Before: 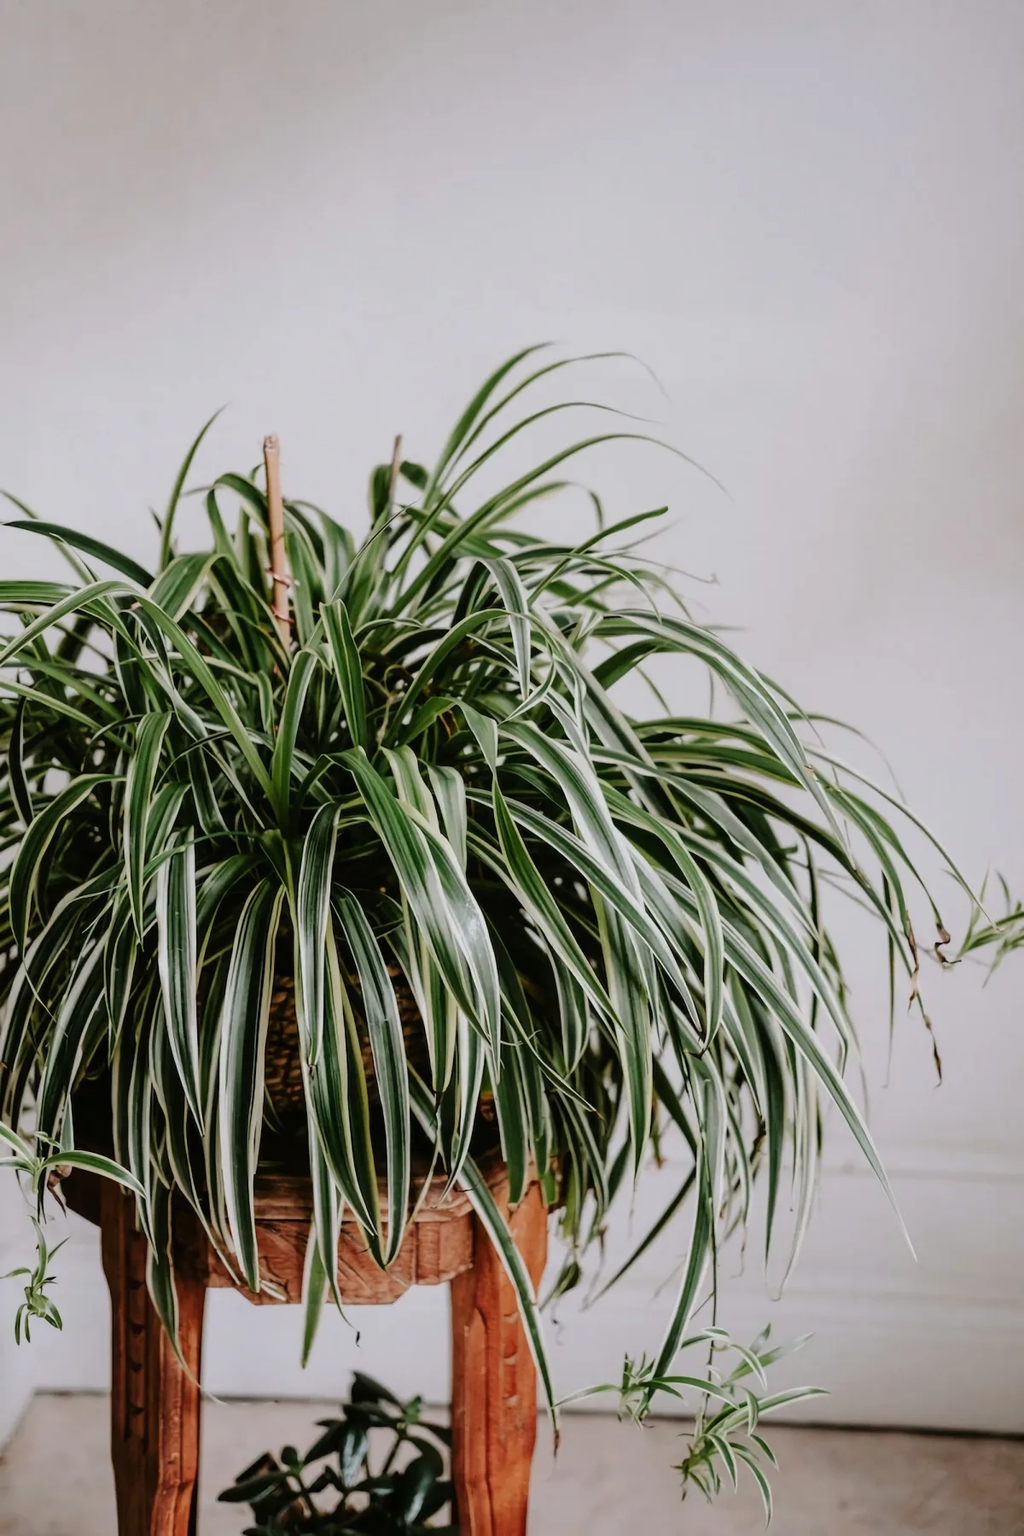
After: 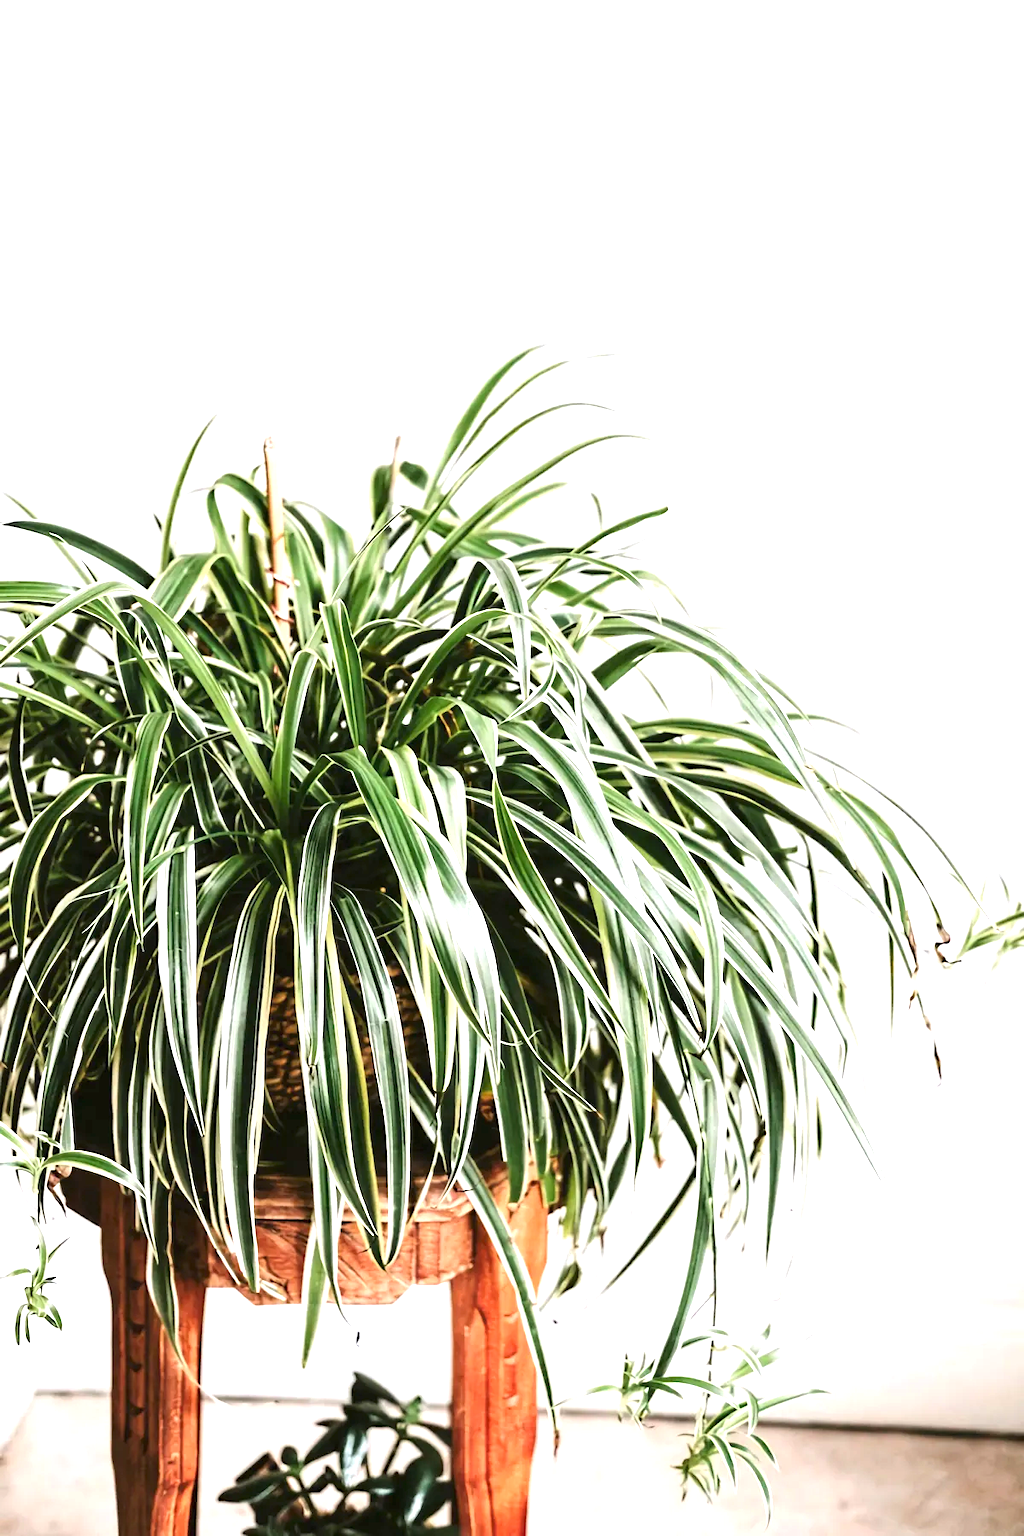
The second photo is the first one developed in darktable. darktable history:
exposure: black level correction 0, exposure 1.675 EV, compensate exposure bias true, compensate highlight preservation false
sharpen: radius 5.325, amount 0.312, threshold 26.433
